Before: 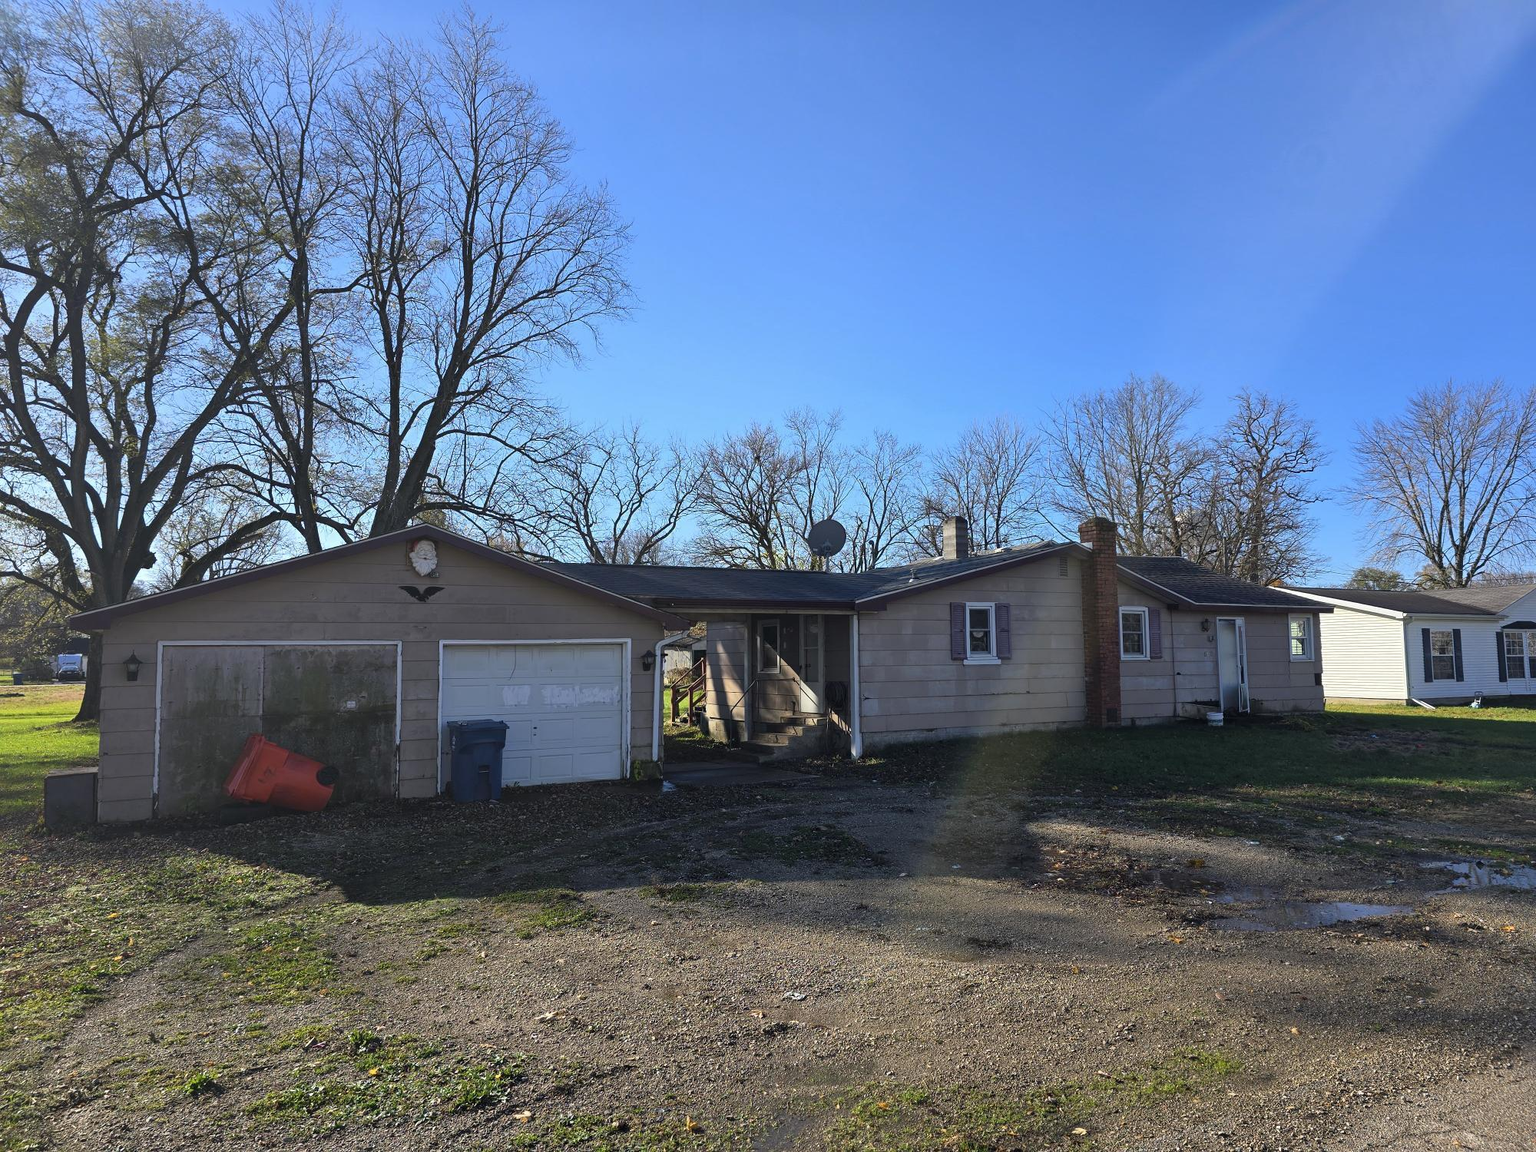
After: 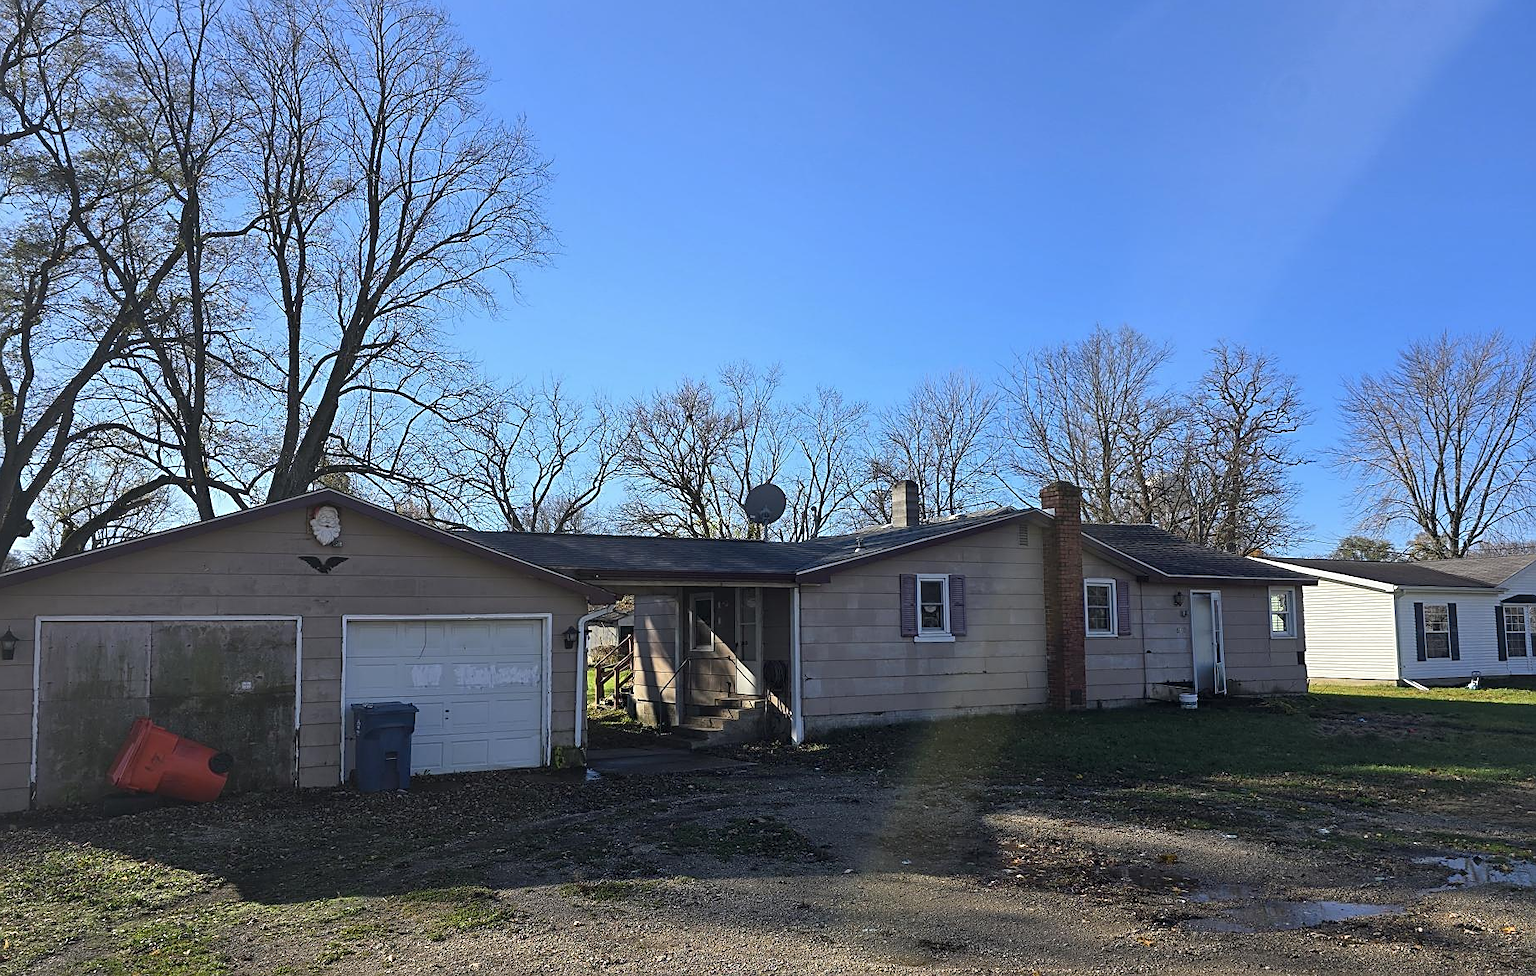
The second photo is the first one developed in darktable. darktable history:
crop: left 8.155%, top 6.611%, bottom 15.385%
sharpen: on, module defaults
exposure: black level correction 0.001, compensate highlight preservation false
